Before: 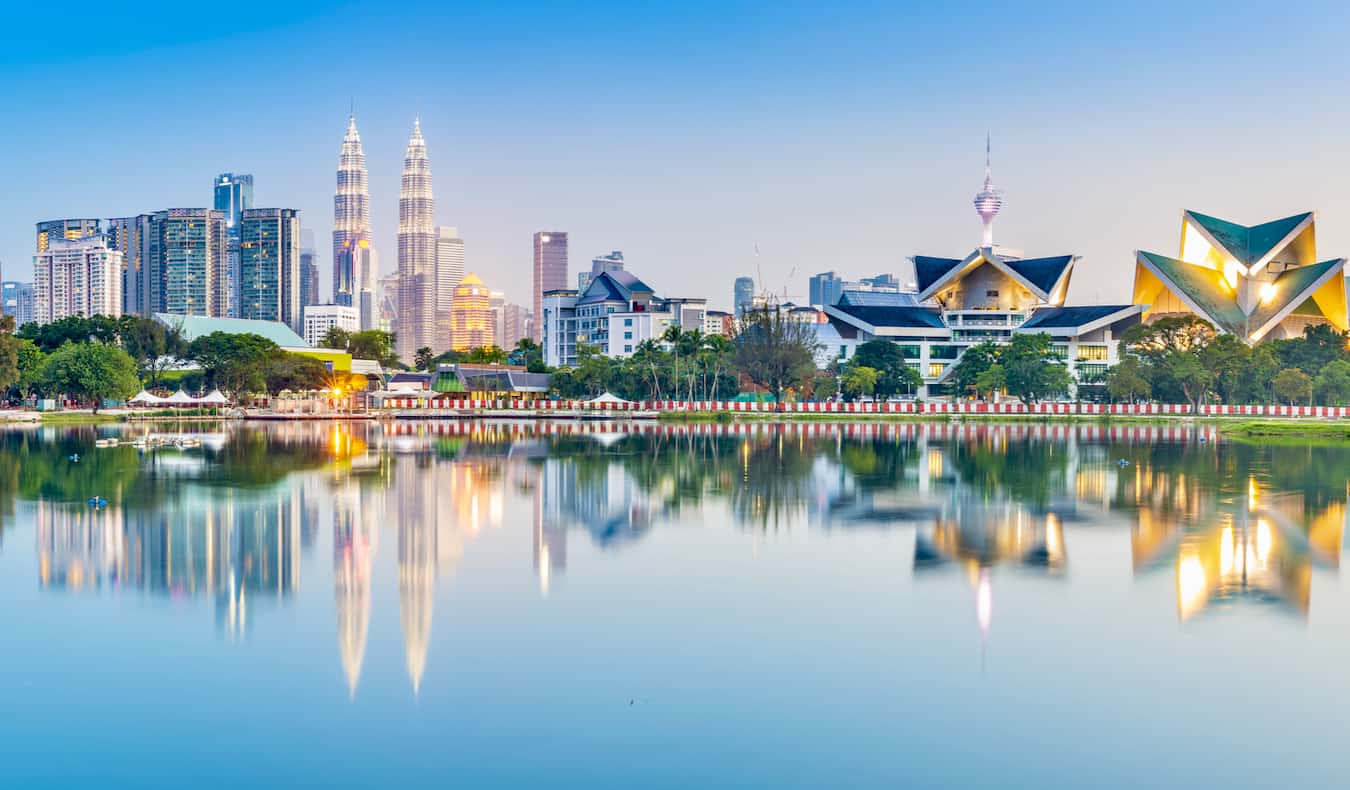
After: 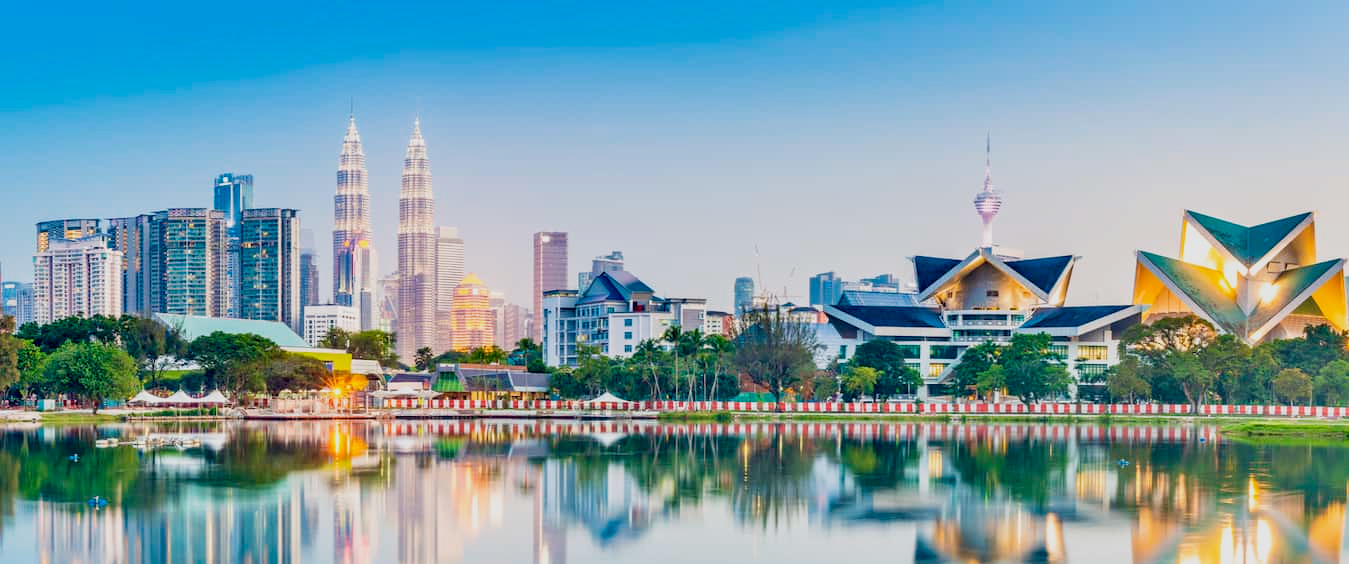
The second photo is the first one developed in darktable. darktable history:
sigmoid: contrast 1.22, skew 0.65
crop: bottom 28.576%
